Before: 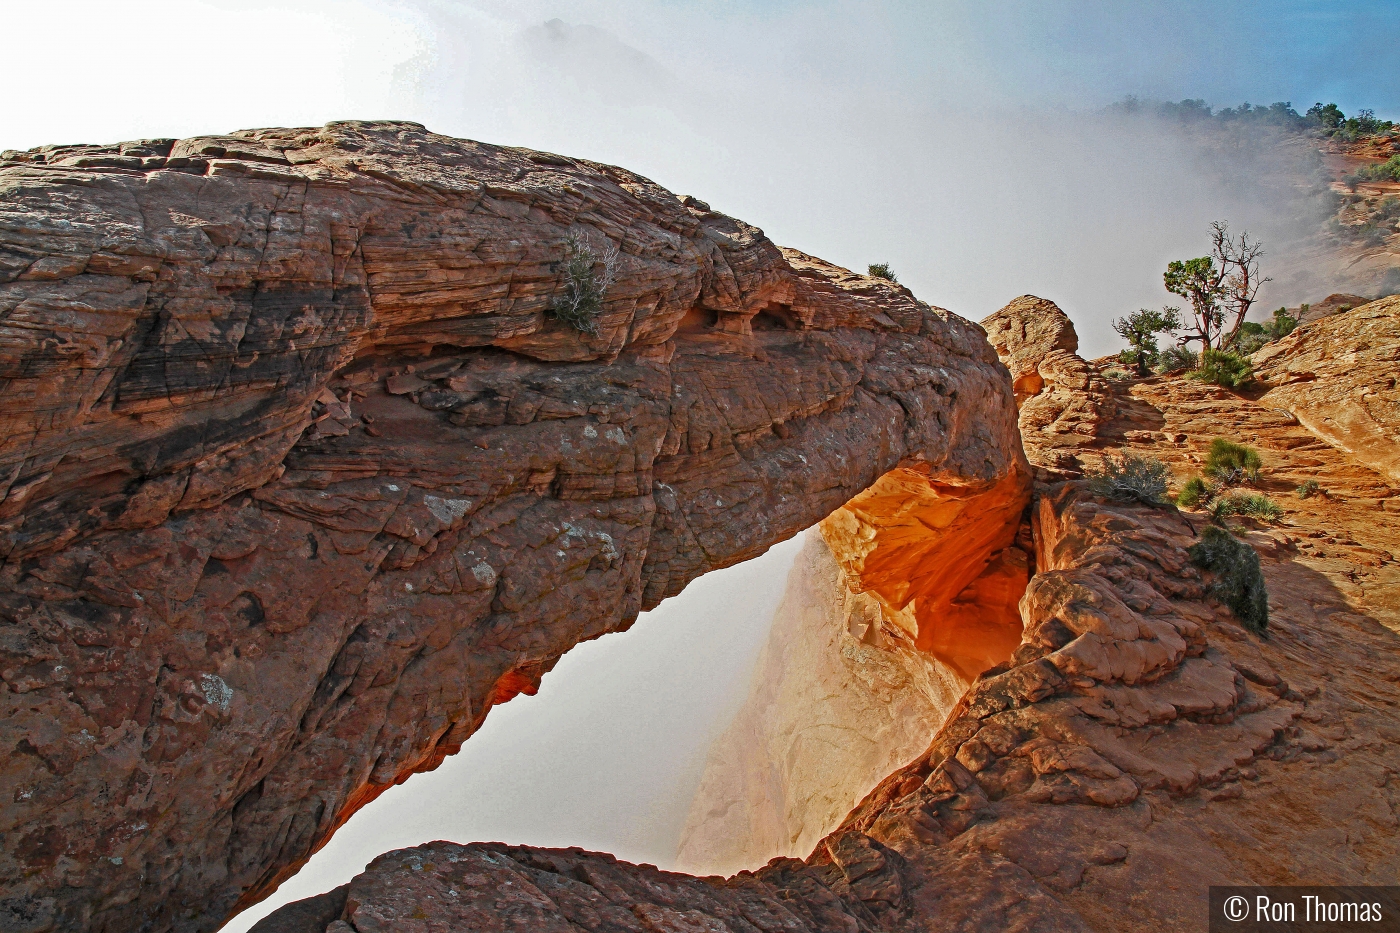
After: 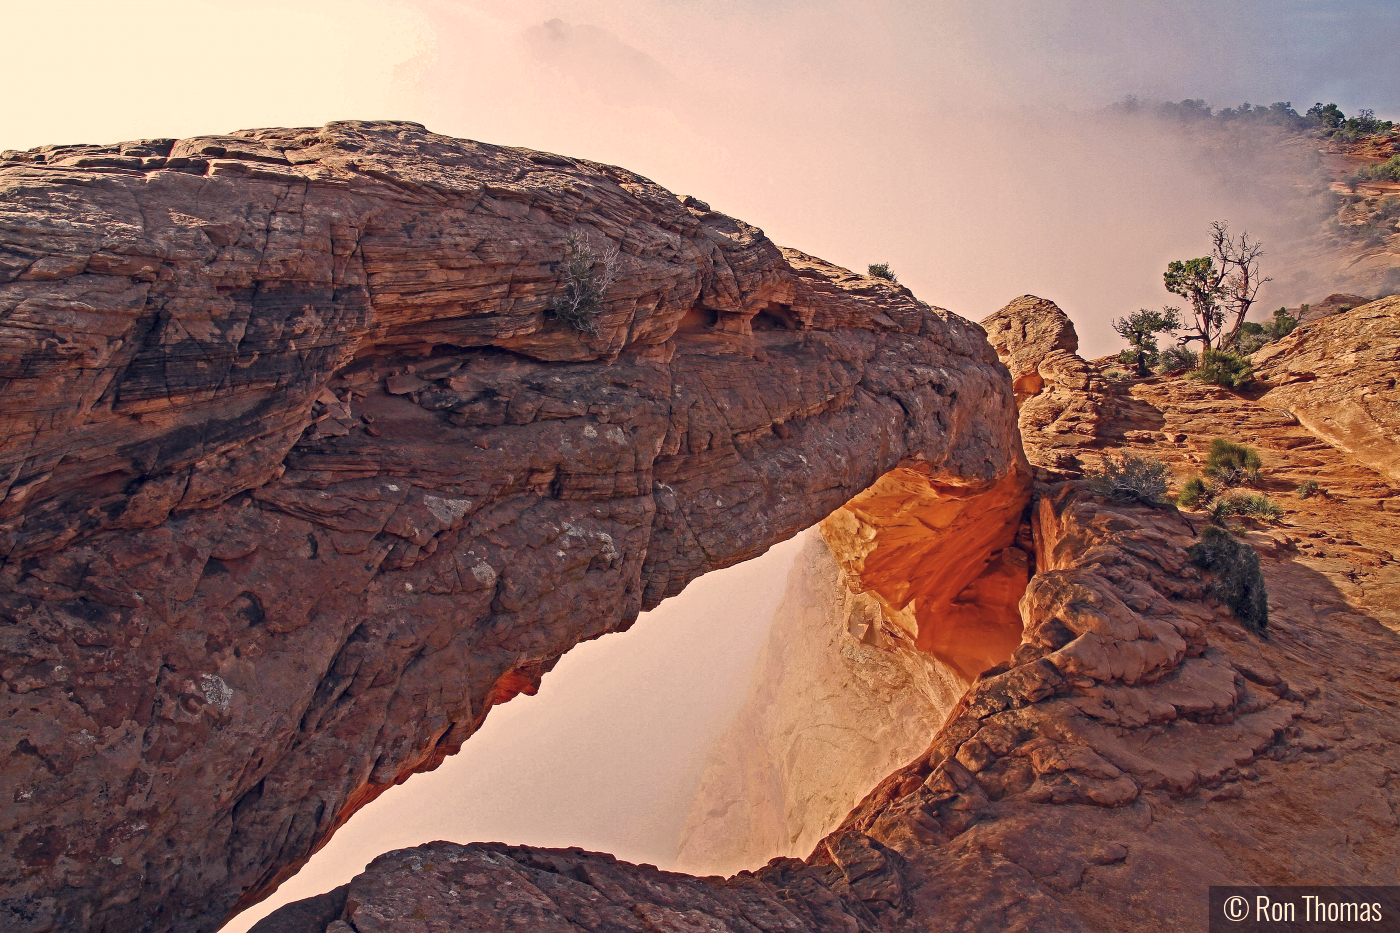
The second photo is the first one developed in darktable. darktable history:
color correction: highlights a* 20.23, highlights b* 28.17, shadows a* 3.42, shadows b* -18.07, saturation 0.764
